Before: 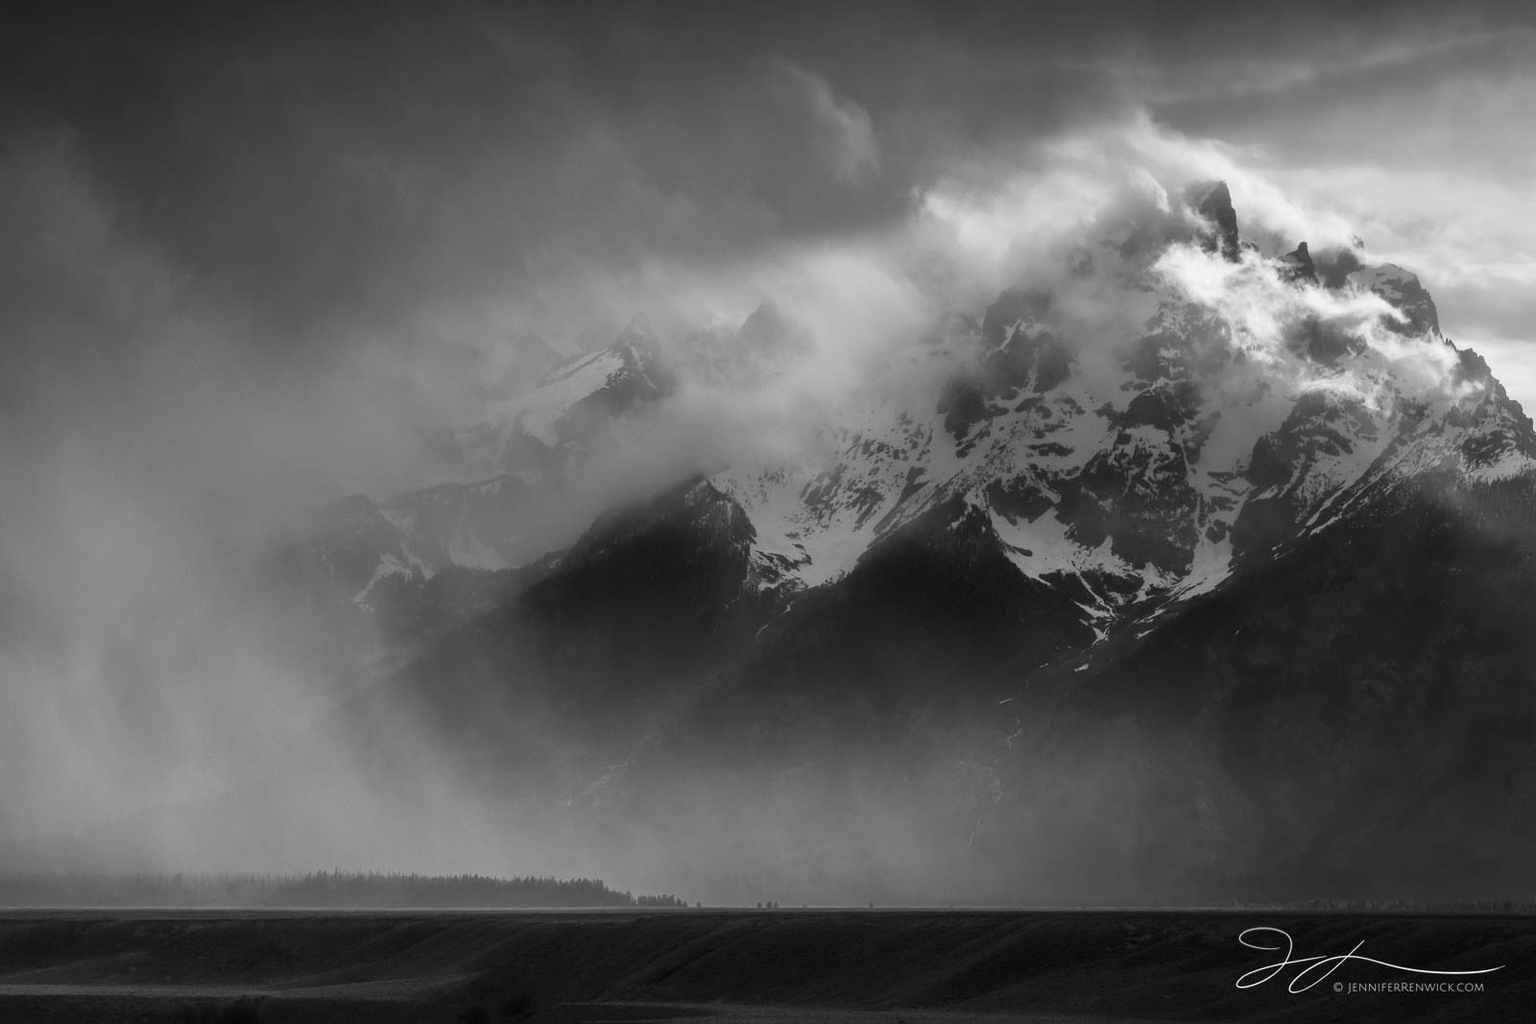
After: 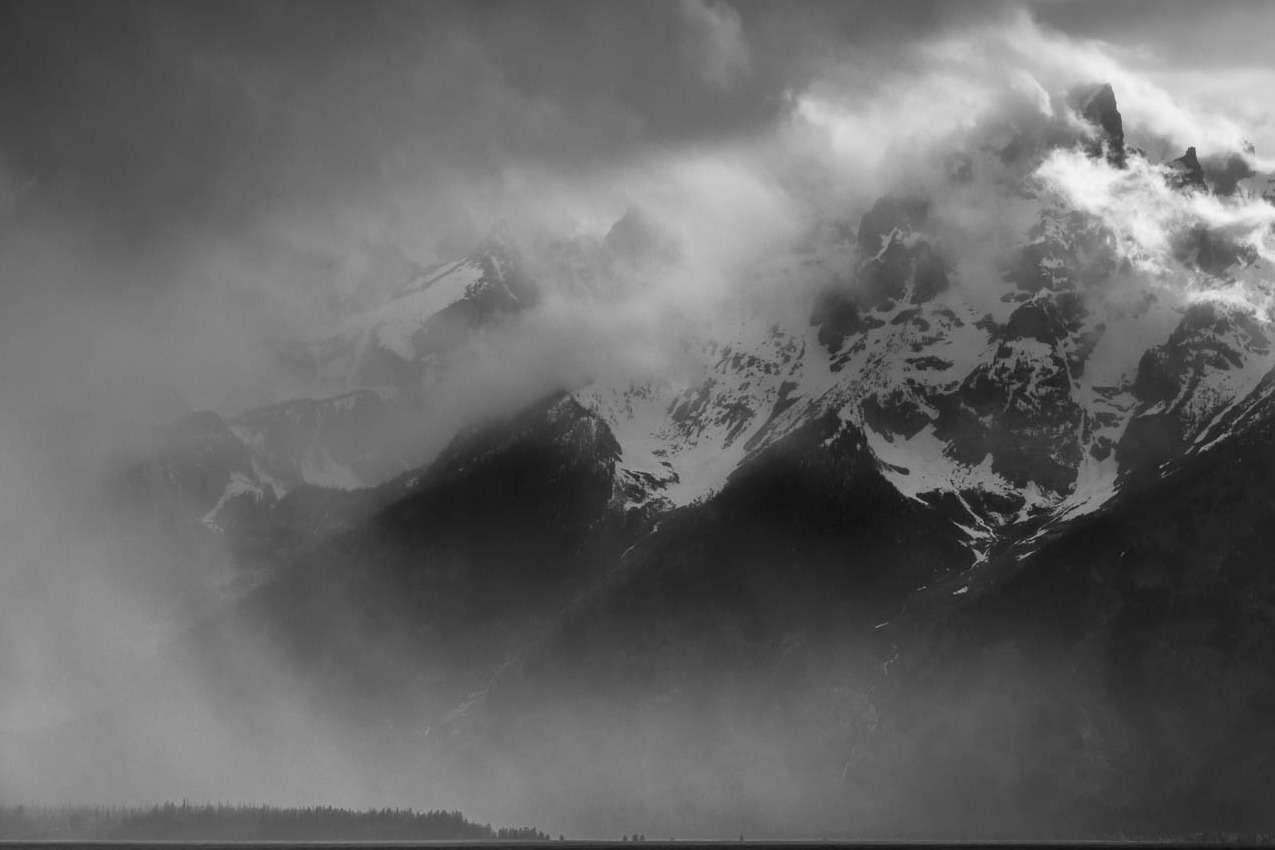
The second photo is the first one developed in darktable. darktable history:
crop and rotate: left 10.405%, top 9.901%, right 9.881%, bottom 10.367%
